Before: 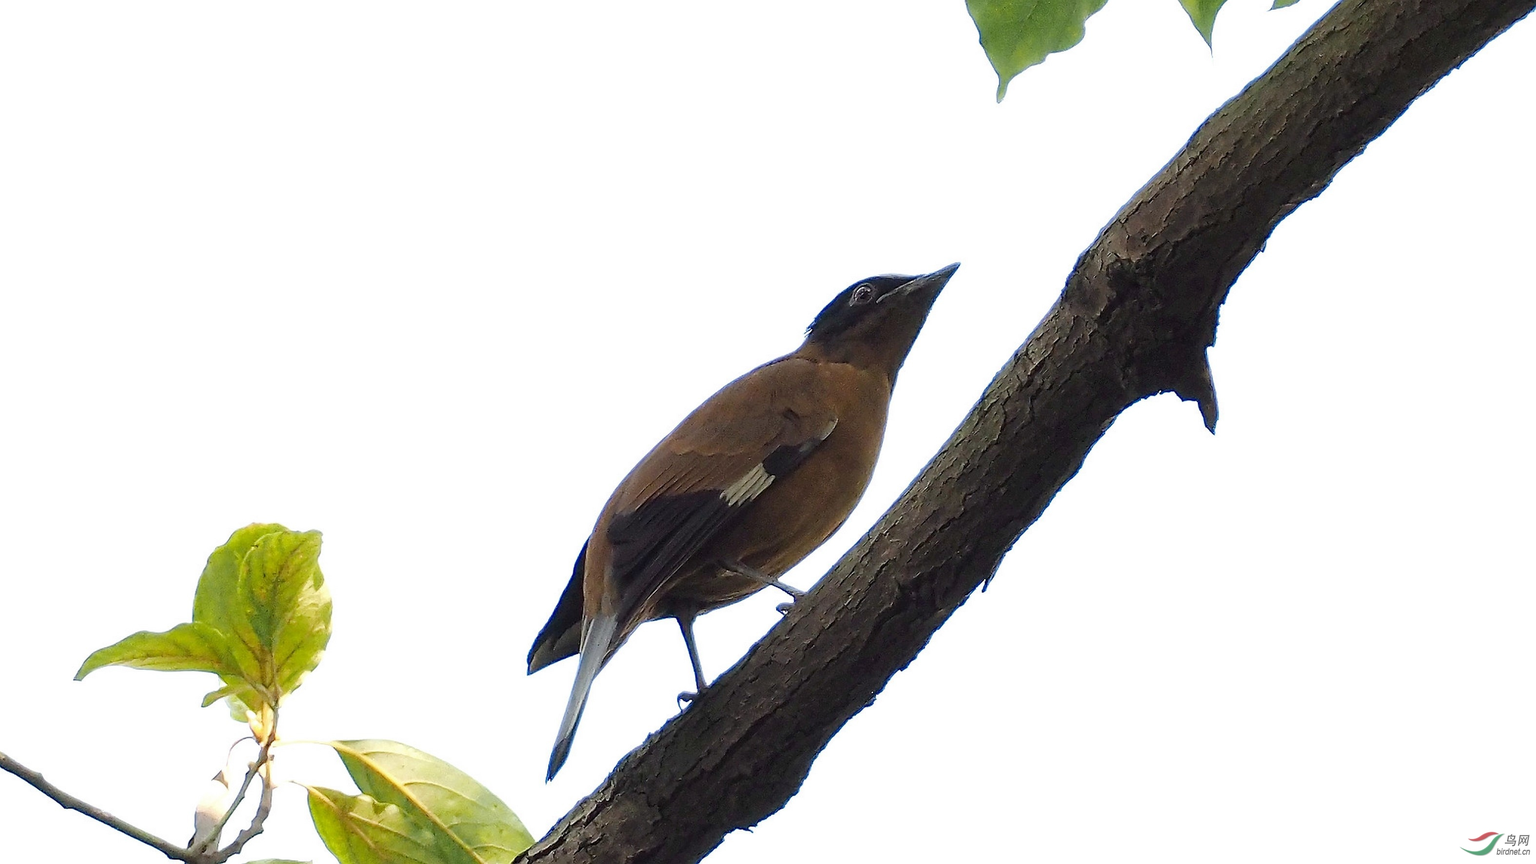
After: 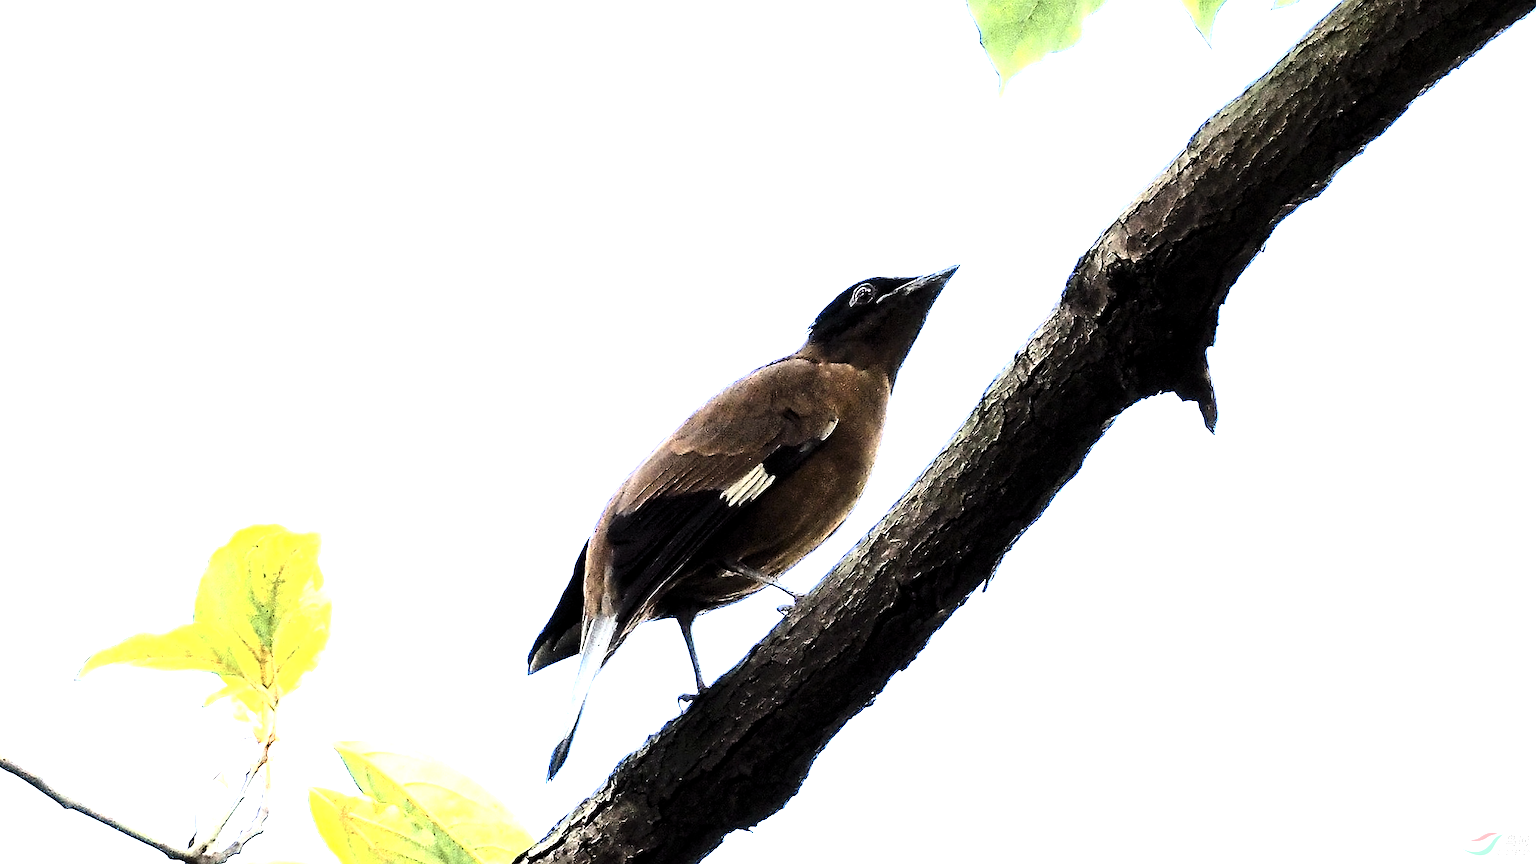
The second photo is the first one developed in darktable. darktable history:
exposure: exposure 1.093 EV, compensate exposure bias true, compensate highlight preservation false
contrast brightness saturation: contrast 0.494, saturation -0.091
levels: levels [0.052, 0.496, 0.908]
